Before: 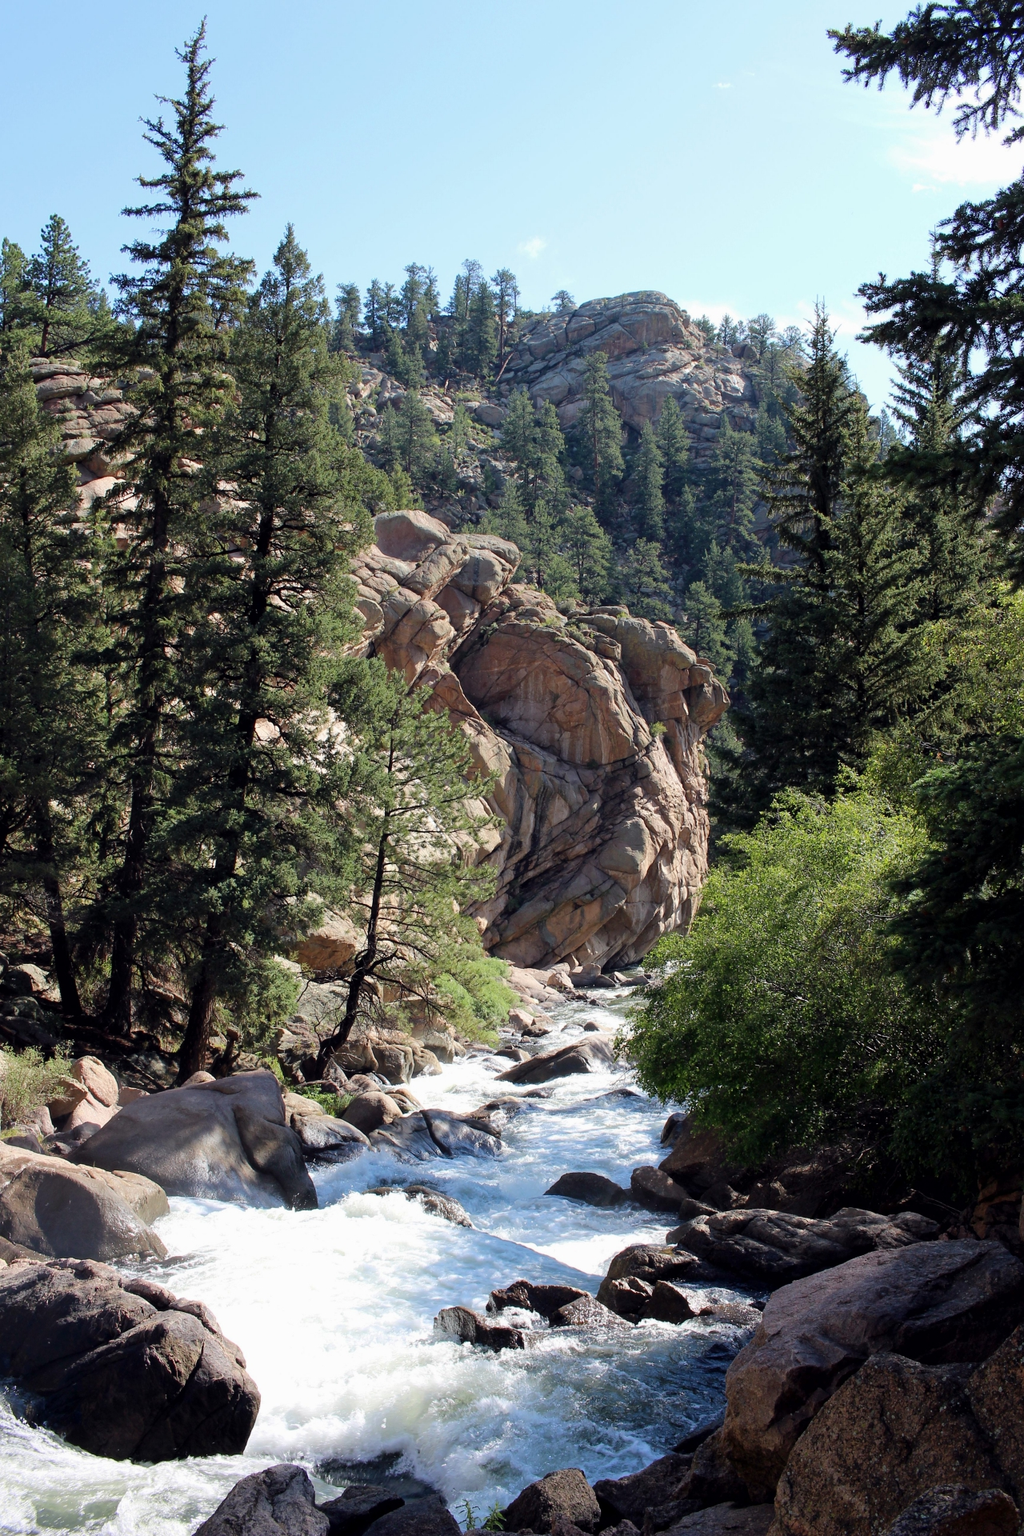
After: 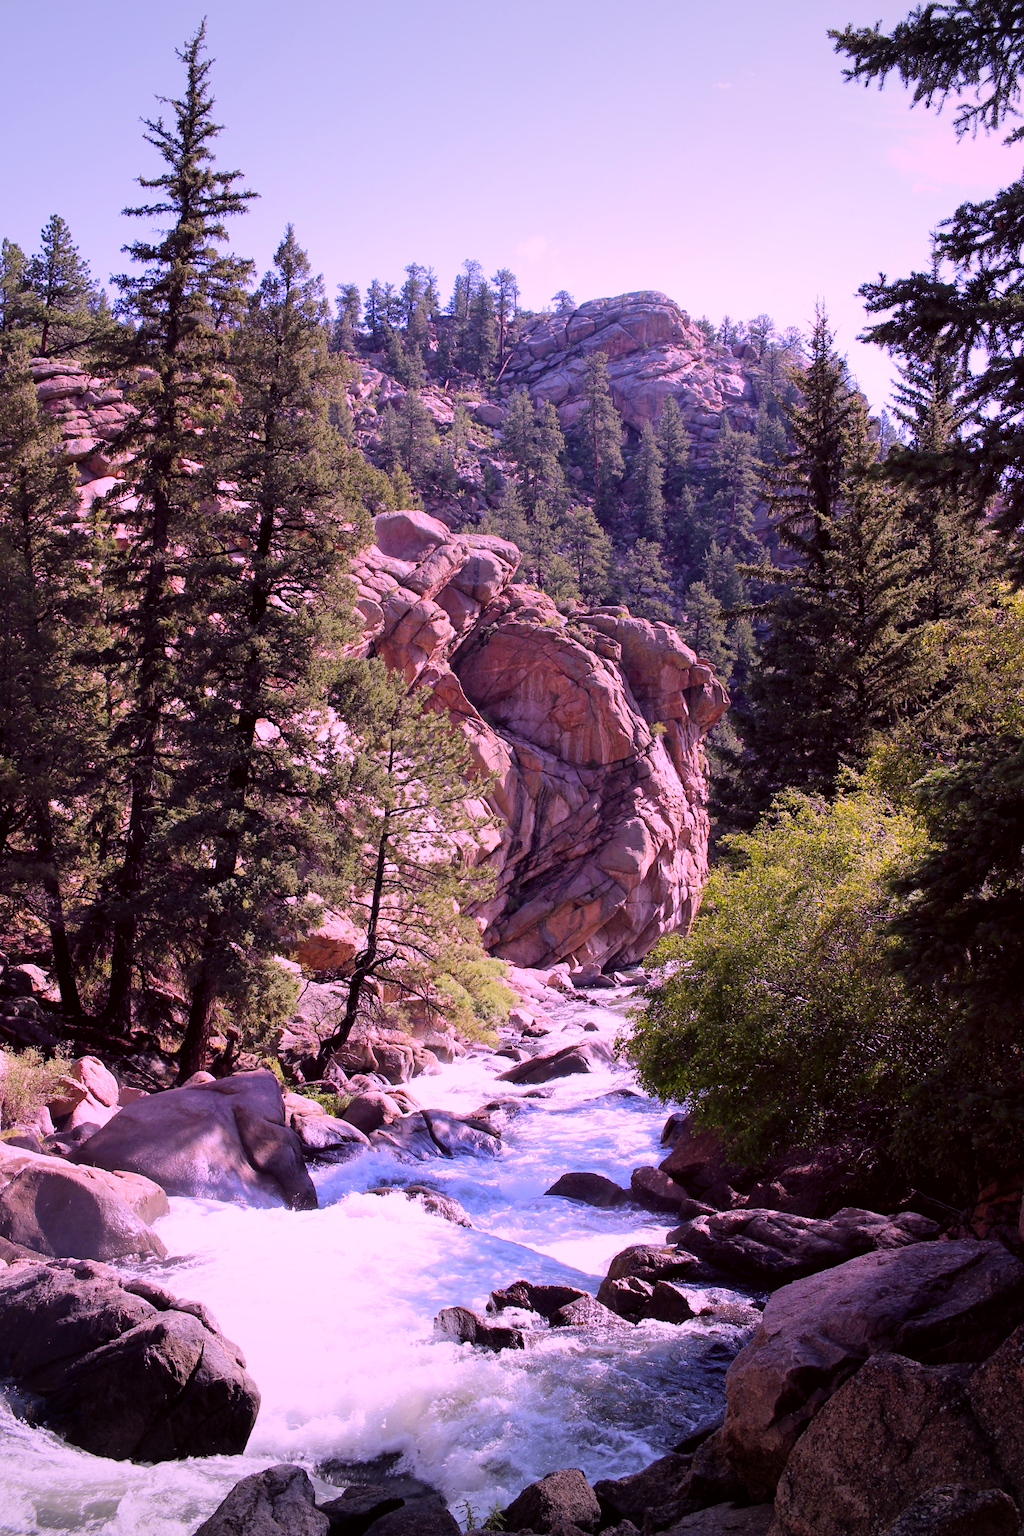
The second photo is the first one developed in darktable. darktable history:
vignetting: fall-off start 98.54%, fall-off radius 101.31%, width/height ratio 1.425, unbound false
color balance rgb: highlights gain › chroma 0.105%, highlights gain › hue 331.8°, perceptual saturation grading › global saturation 25.468%, global vibrance 20%
color correction: highlights a* -5.08, highlights b* -3.31, shadows a* 3.7, shadows b* 4.08
contrast brightness saturation: contrast 0.101, brightness 0.039, saturation 0.09
color calibration: output R [1.107, -0.012, -0.003, 0], output B [0, 0, 1.308, 0], illuminant custom, x 0.348, y 0.364, temperature 4911.33 K
